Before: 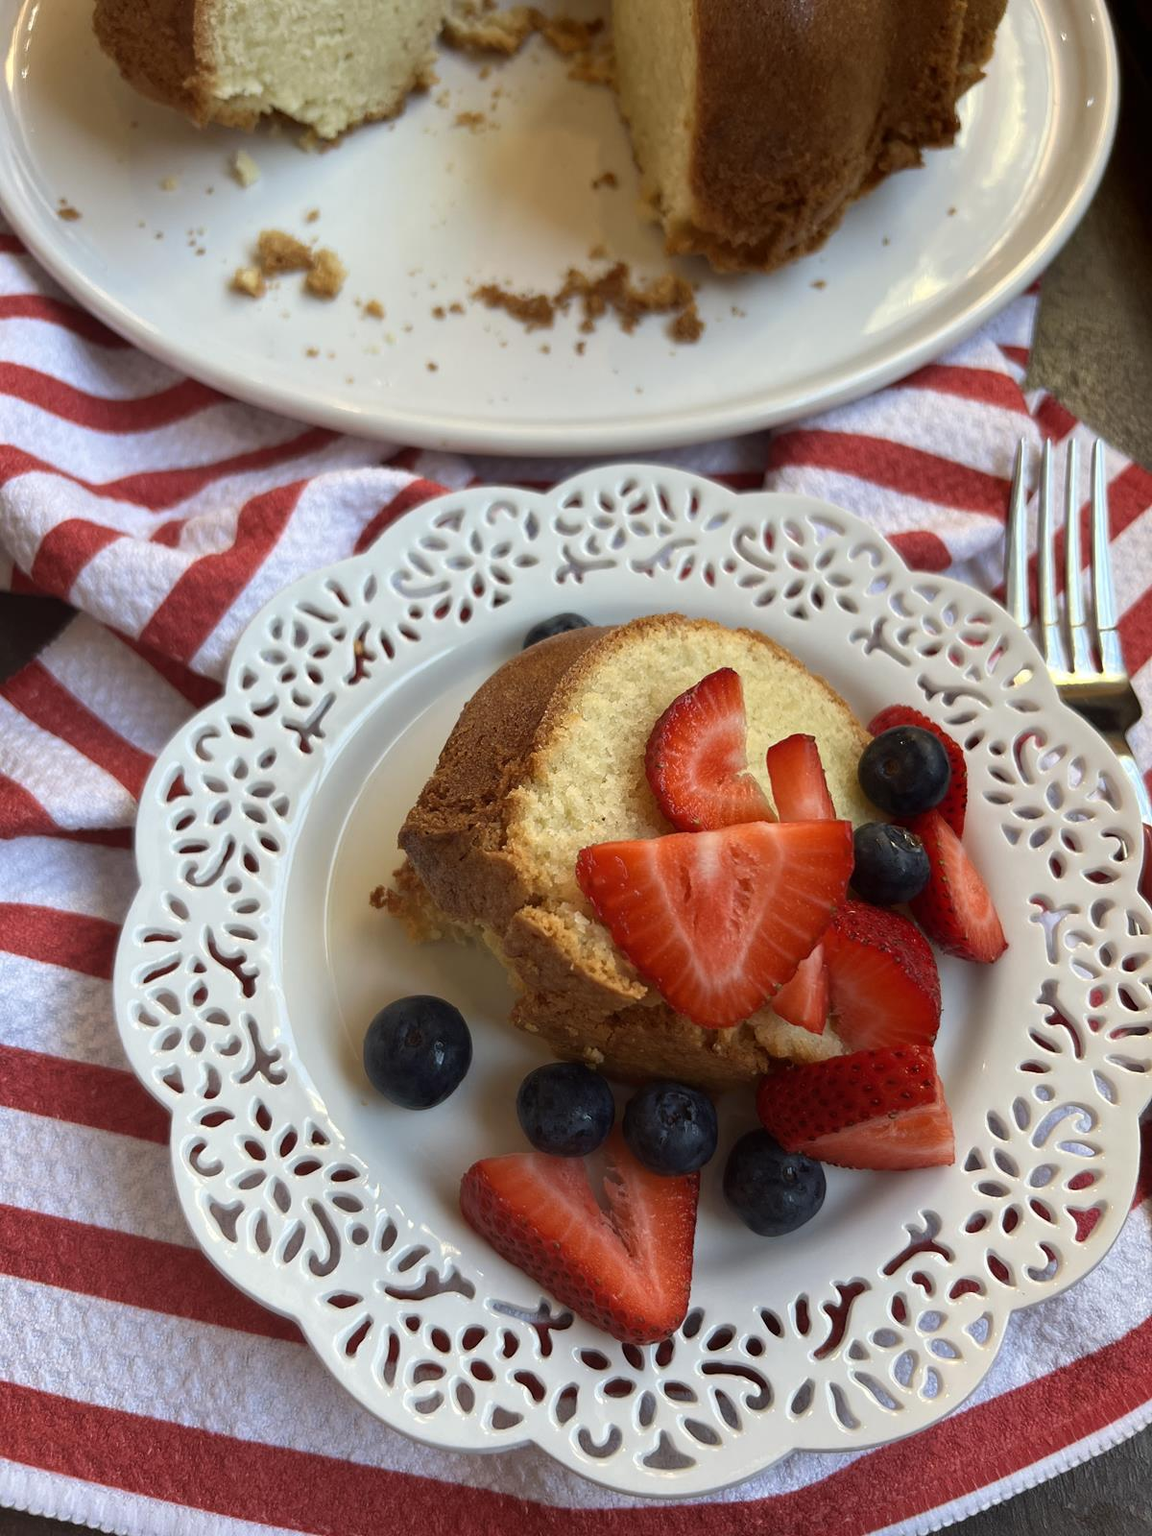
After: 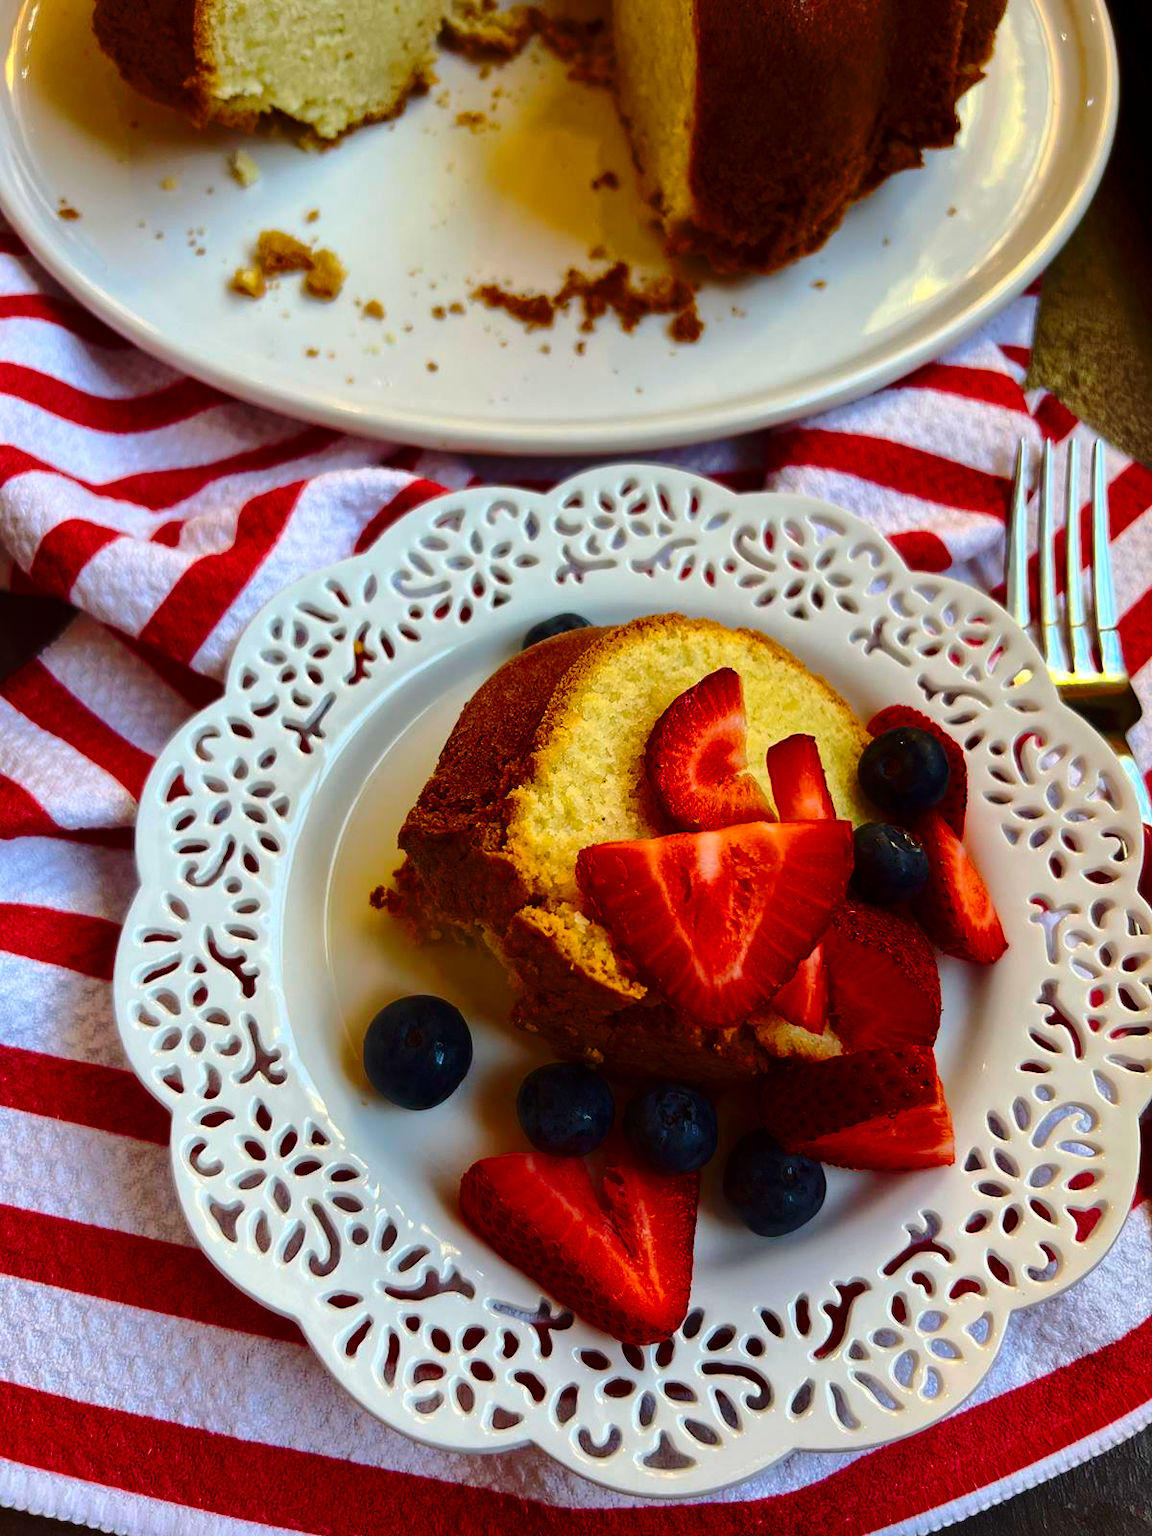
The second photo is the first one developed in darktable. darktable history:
shadows and highlights: shadows 39.7, highlights -60.06
tone equalizer: mask exposure compensation -0.5 EV
contrast brightness saturation: contrast 0.277
color balance rgb: power › hue 310.6°, perceptual saturation grading › global saturation 35.771%, perceptual saturation grading › shadows 35.684%, global vibrance 9.333%
base curve: curves: ch0 [(0, 0) (0.073, 0.04) (0.157, 0.139) (0.492, 0.492) (0.758, 0.758) (1, 1)], preserve colors none
